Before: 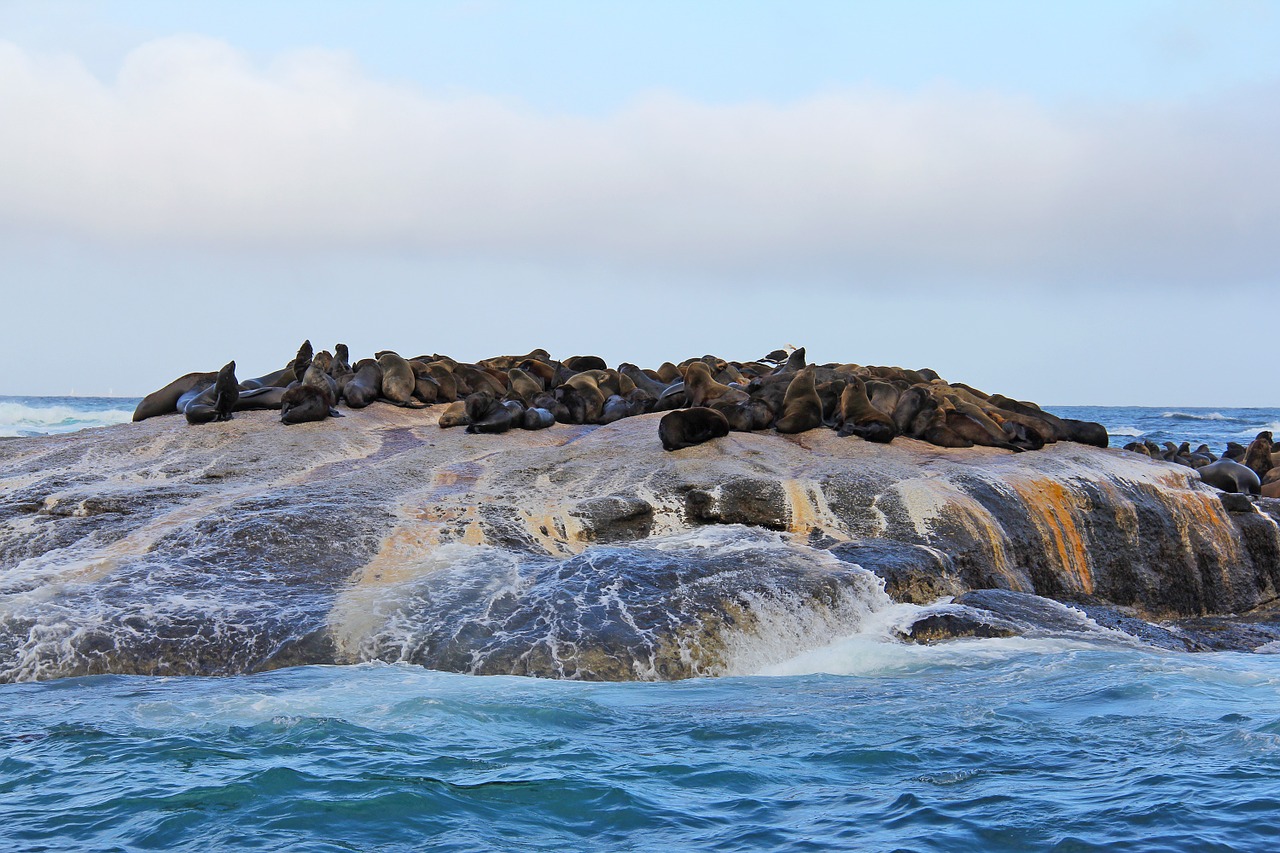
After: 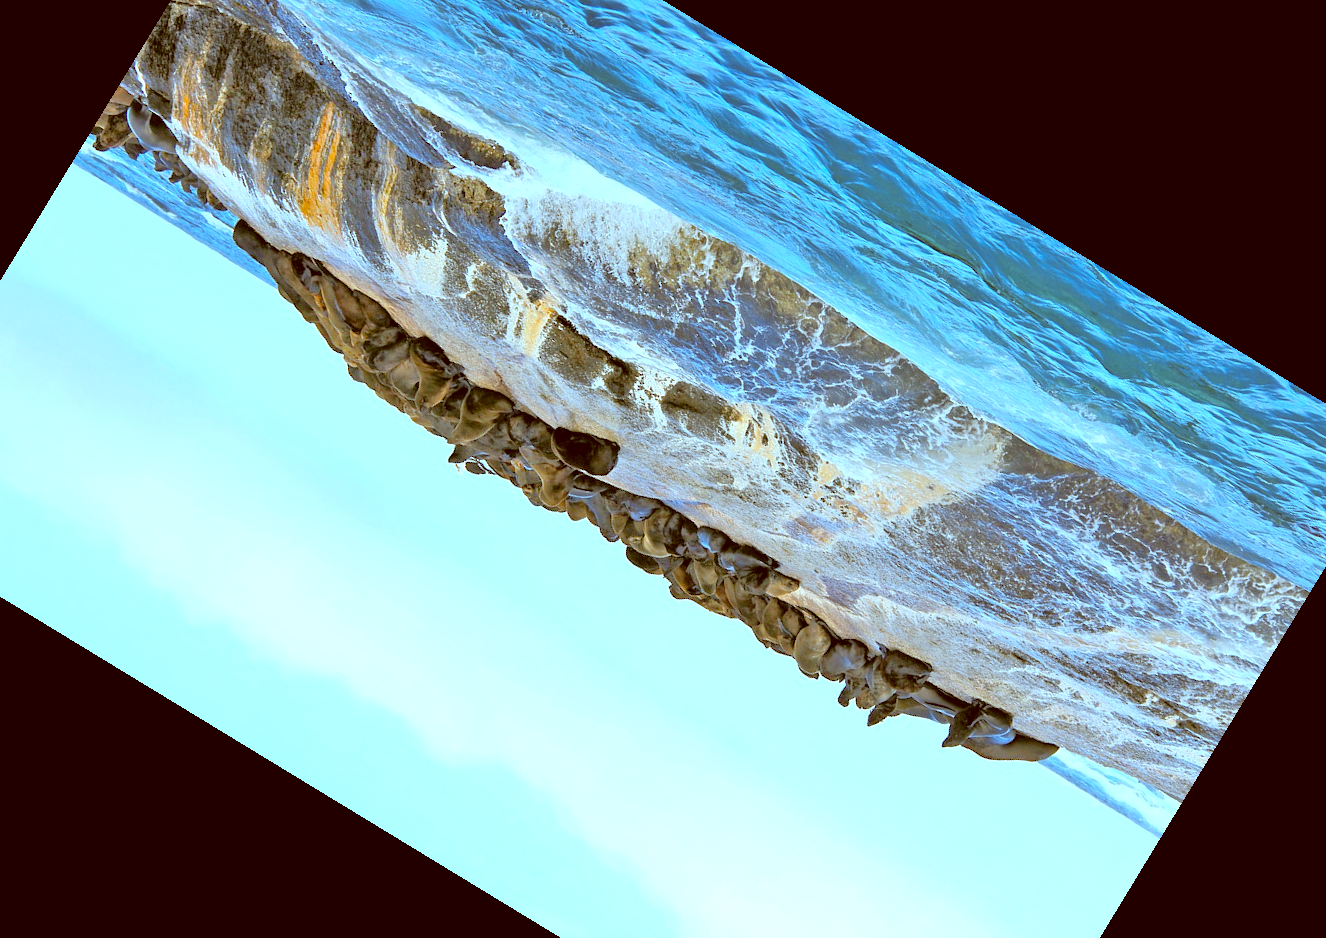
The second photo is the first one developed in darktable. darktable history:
tone equalizer: -7 EV 0.15 EV, -6 EV 0.6 EV, -5 EV 1.15 EV, -4 EV 1.33 EV, -3 EV 1.15 EV, -2 EV 0.6 EV, -1 EV 0.15 EV, mask exposure compensation -0.5 EV
crop and rotate: angle 148.68°, left 9.111%, top 15.603%, right 4.588%, bottom 17.041%
color calibration: x 0.342, y 0.355, temperature 5146 K
exposure: black level correction 0.001, exposure 0.675 EV, compensate highlight preservation false
color correction: highlights a* -14.62, highlights b* -16.22, shadows a* 10.12, shadows b* 29.4
contrast brightness saturation: contrast 0.01, saturation -0.05
color contrast: green-magenta contrast 0.85, blue-yellow contrast 1.25, unbound 0
